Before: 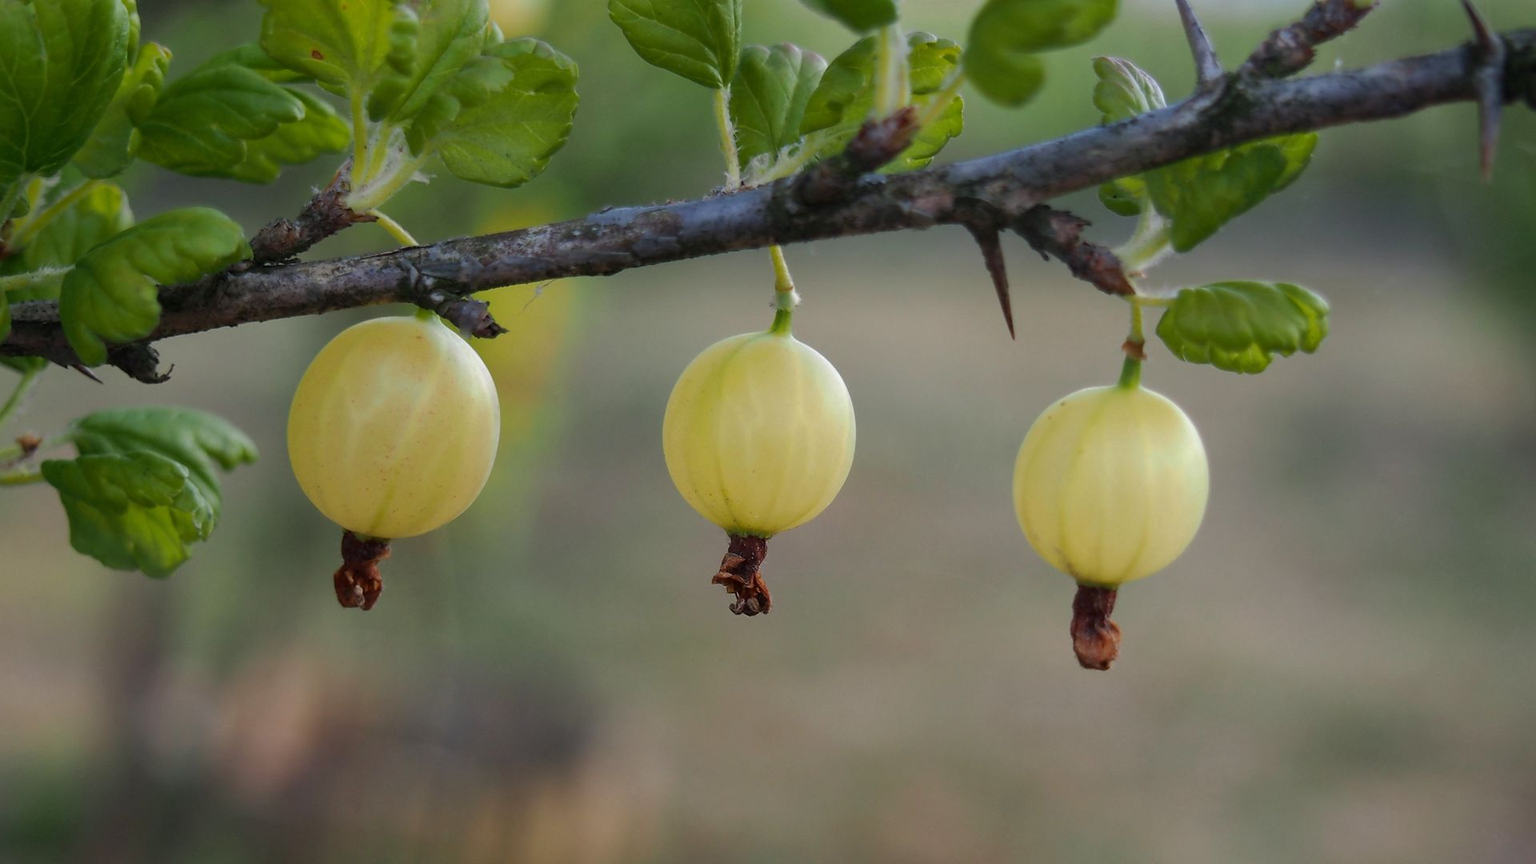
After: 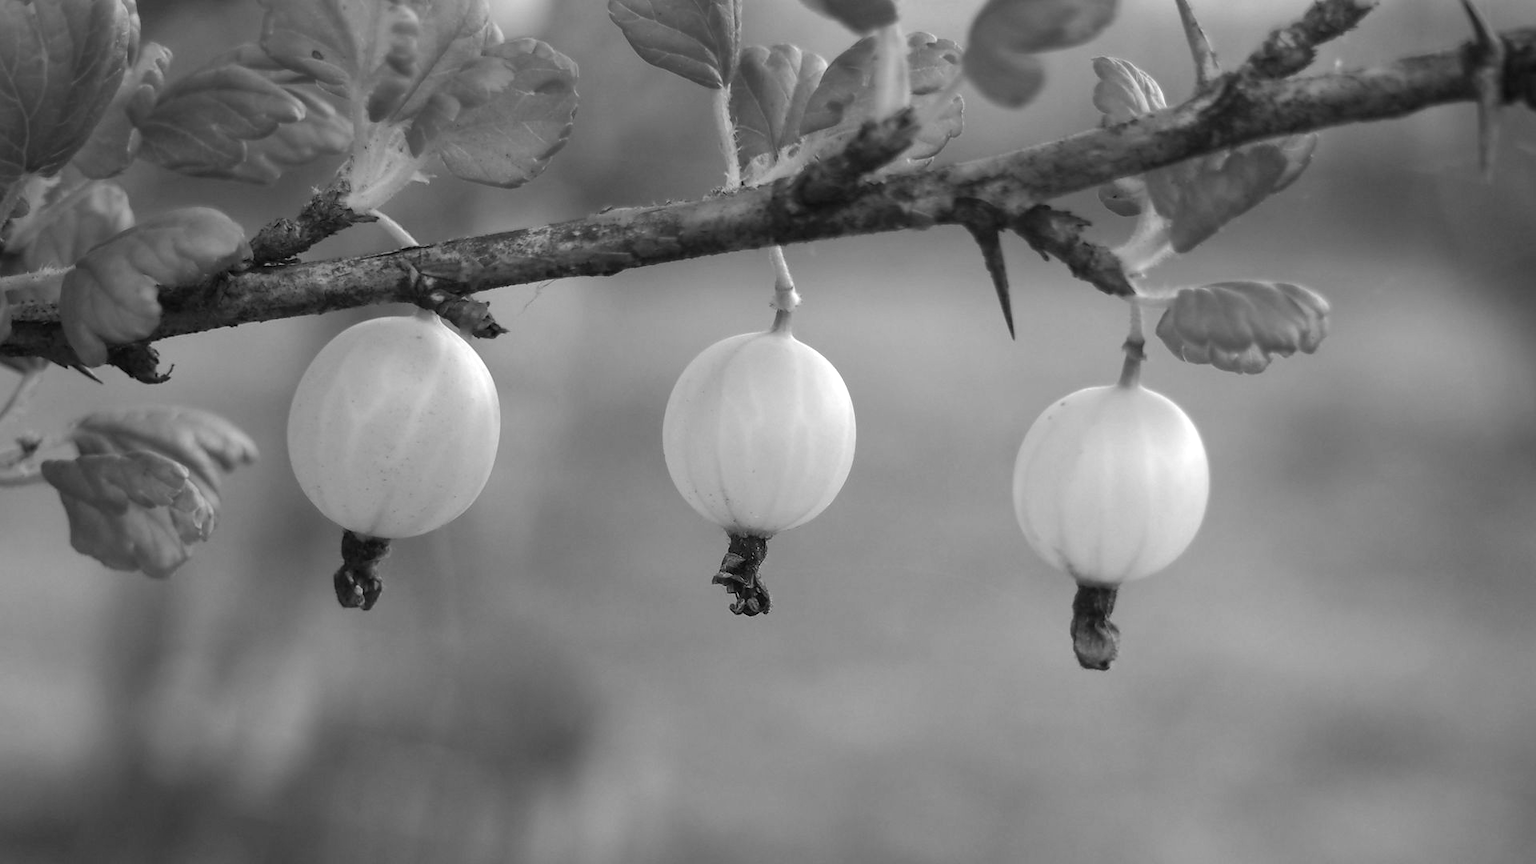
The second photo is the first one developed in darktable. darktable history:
monochrome: size 1
exposure: black level correction 0, exposure 0.5 EV, compensate highlight preservation false
